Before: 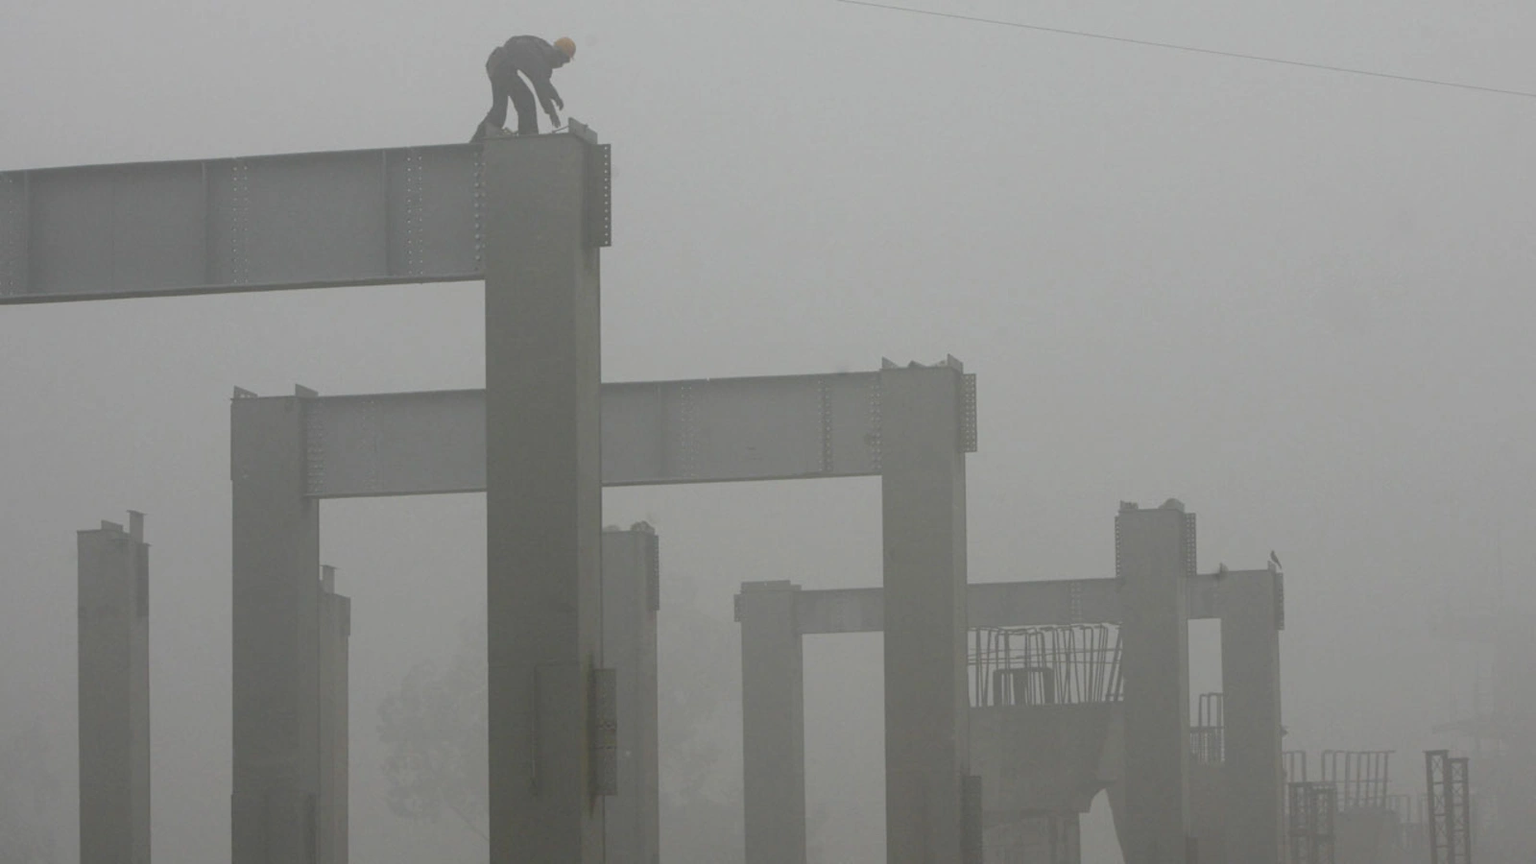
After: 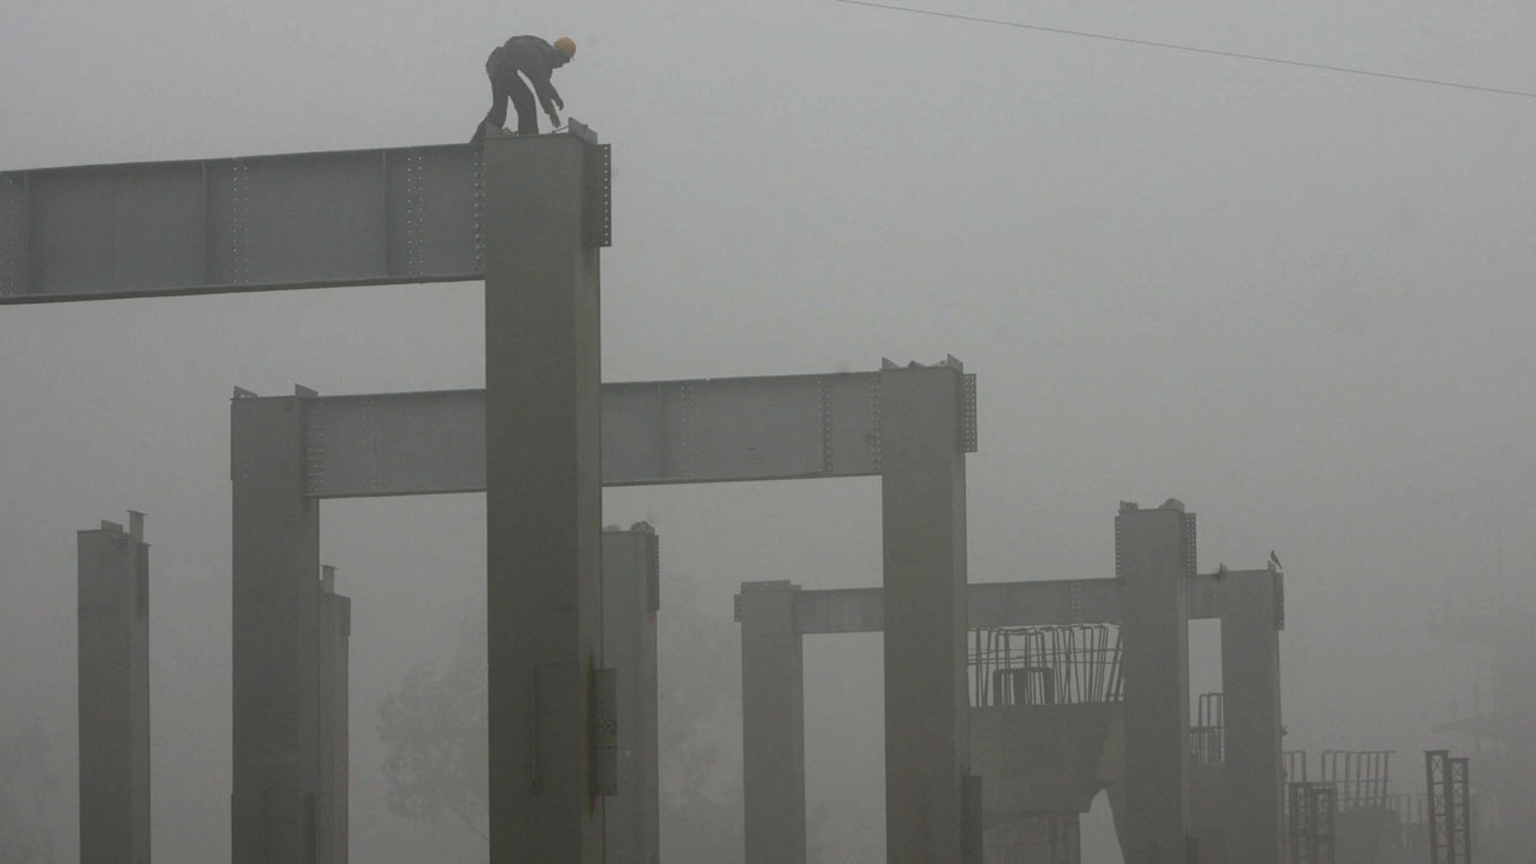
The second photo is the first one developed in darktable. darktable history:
contrast brightness saturation: contrast 0.12, brightness -0.12, saturation 0.2
tone equalizer: on, module defaults
